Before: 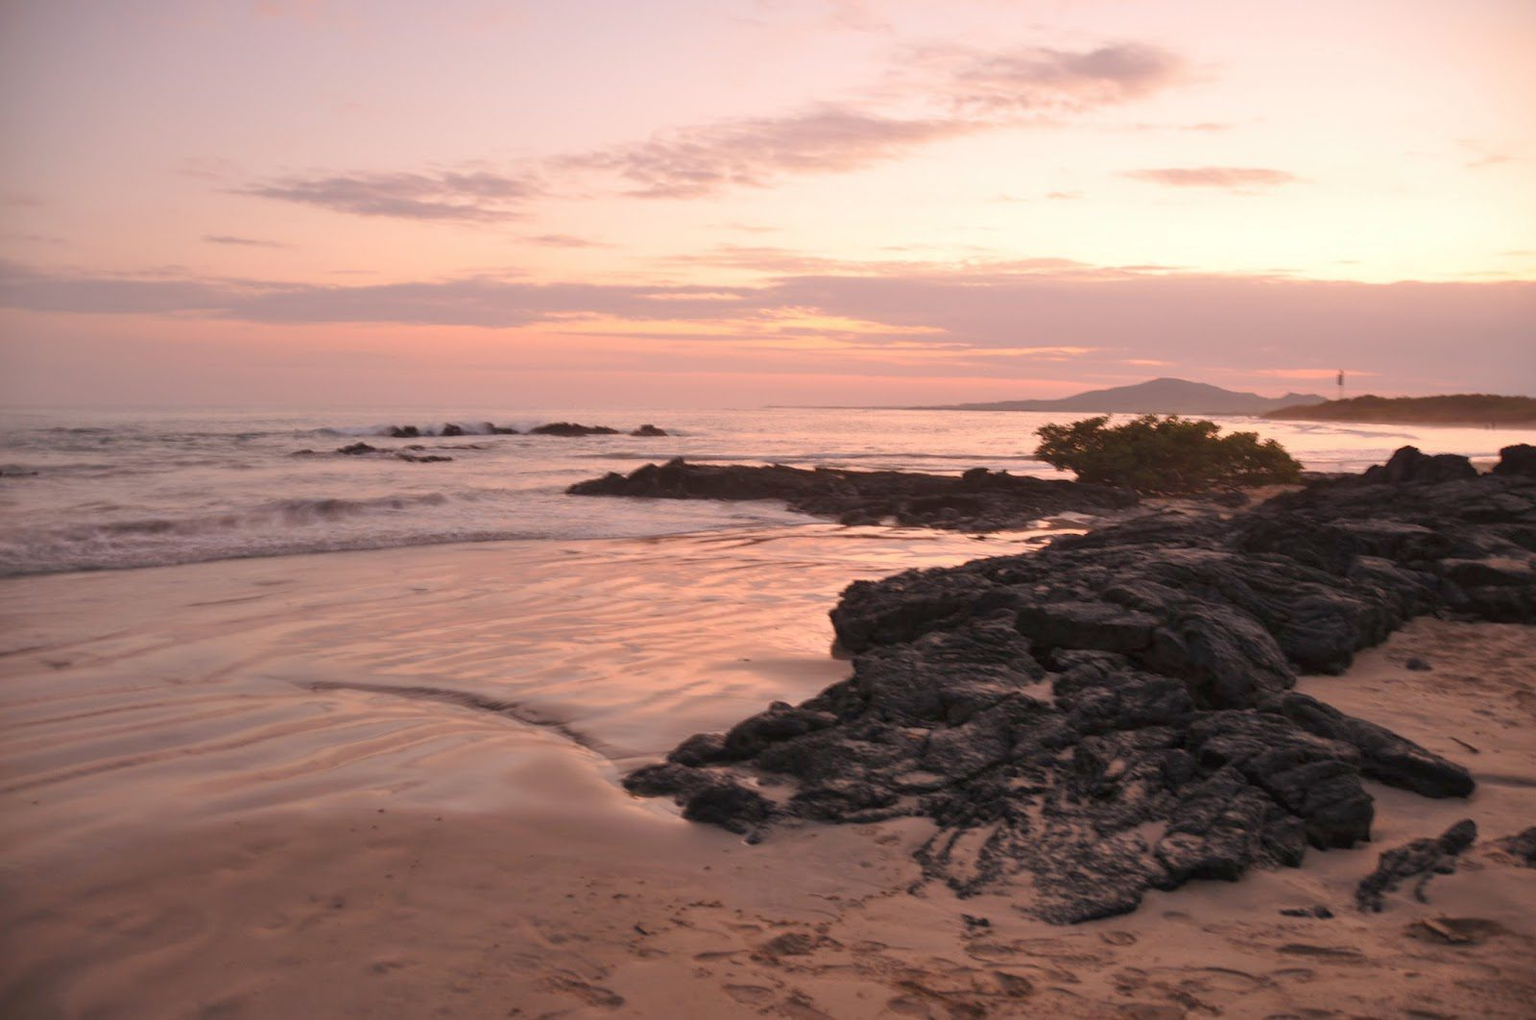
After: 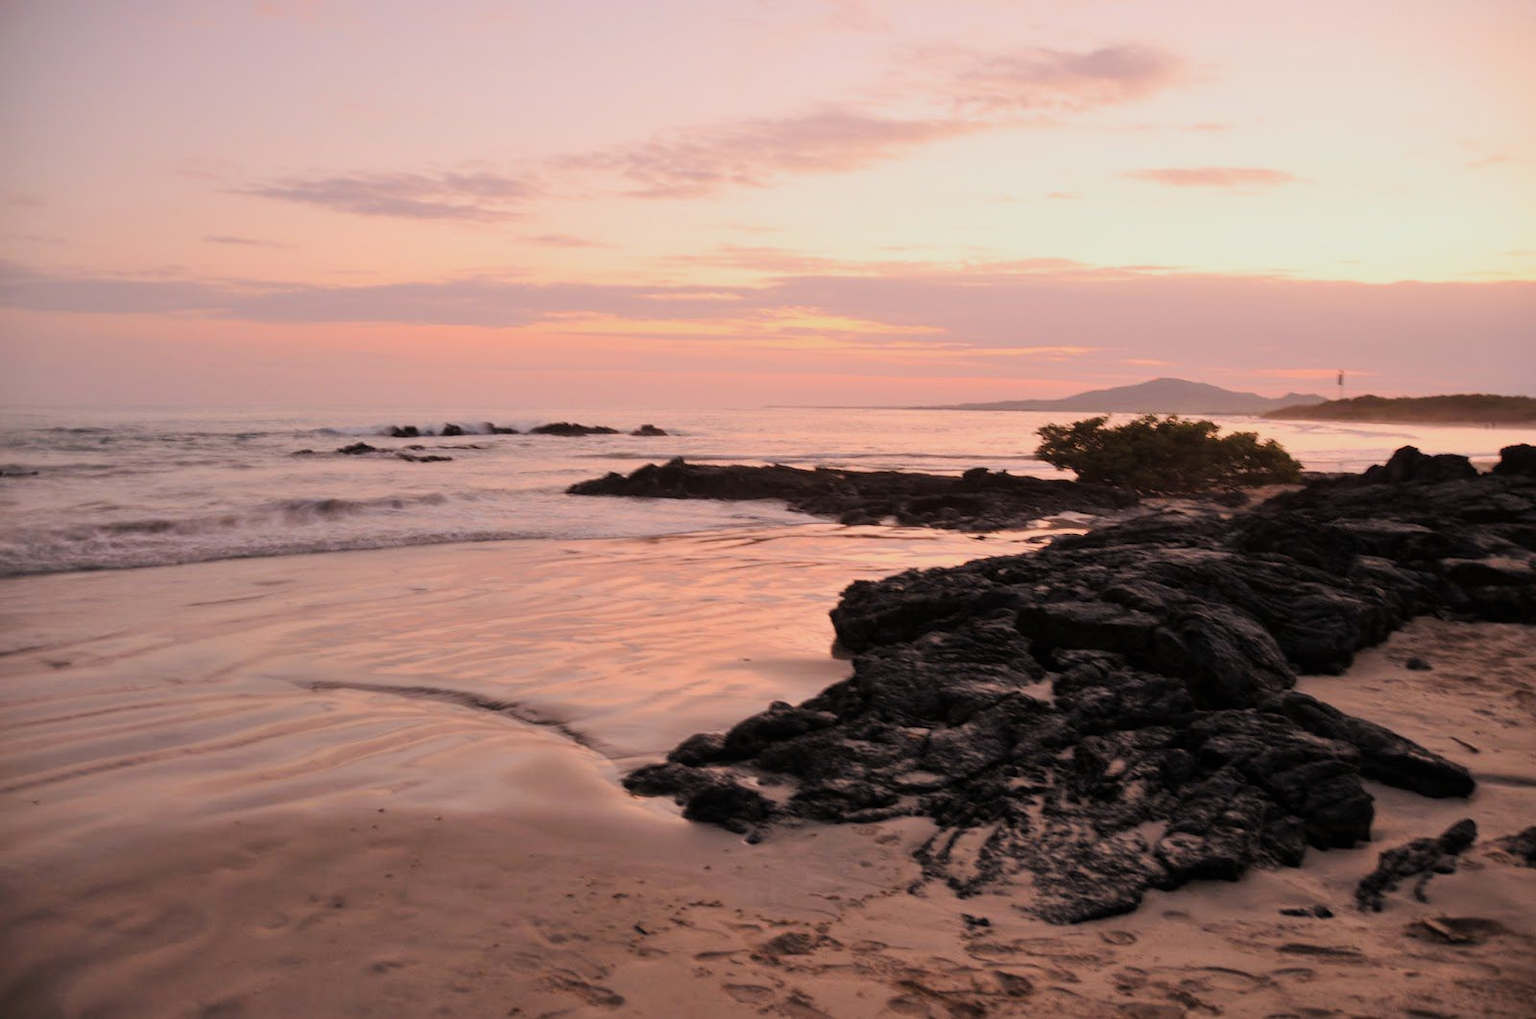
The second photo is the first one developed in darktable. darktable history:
filmic rgb: black relative exposure -7.65 EV, white relative exposure 4.56 EV, hardness 3.61, color science v6 (2022)
tone equalizer: -8 EV -0.417 EV, -7 EV -0.389 EV, -6 EV -0.333 EV, -5 EV -0.222 EV, -3 EV 0.222 EV, -2 EV 0.333 EV, -1 EV 0.389 EV, +0 EV 0.417 EV, edges refinement/feathering 500, mask exposure compensation -1.57 EV, preserve details no
